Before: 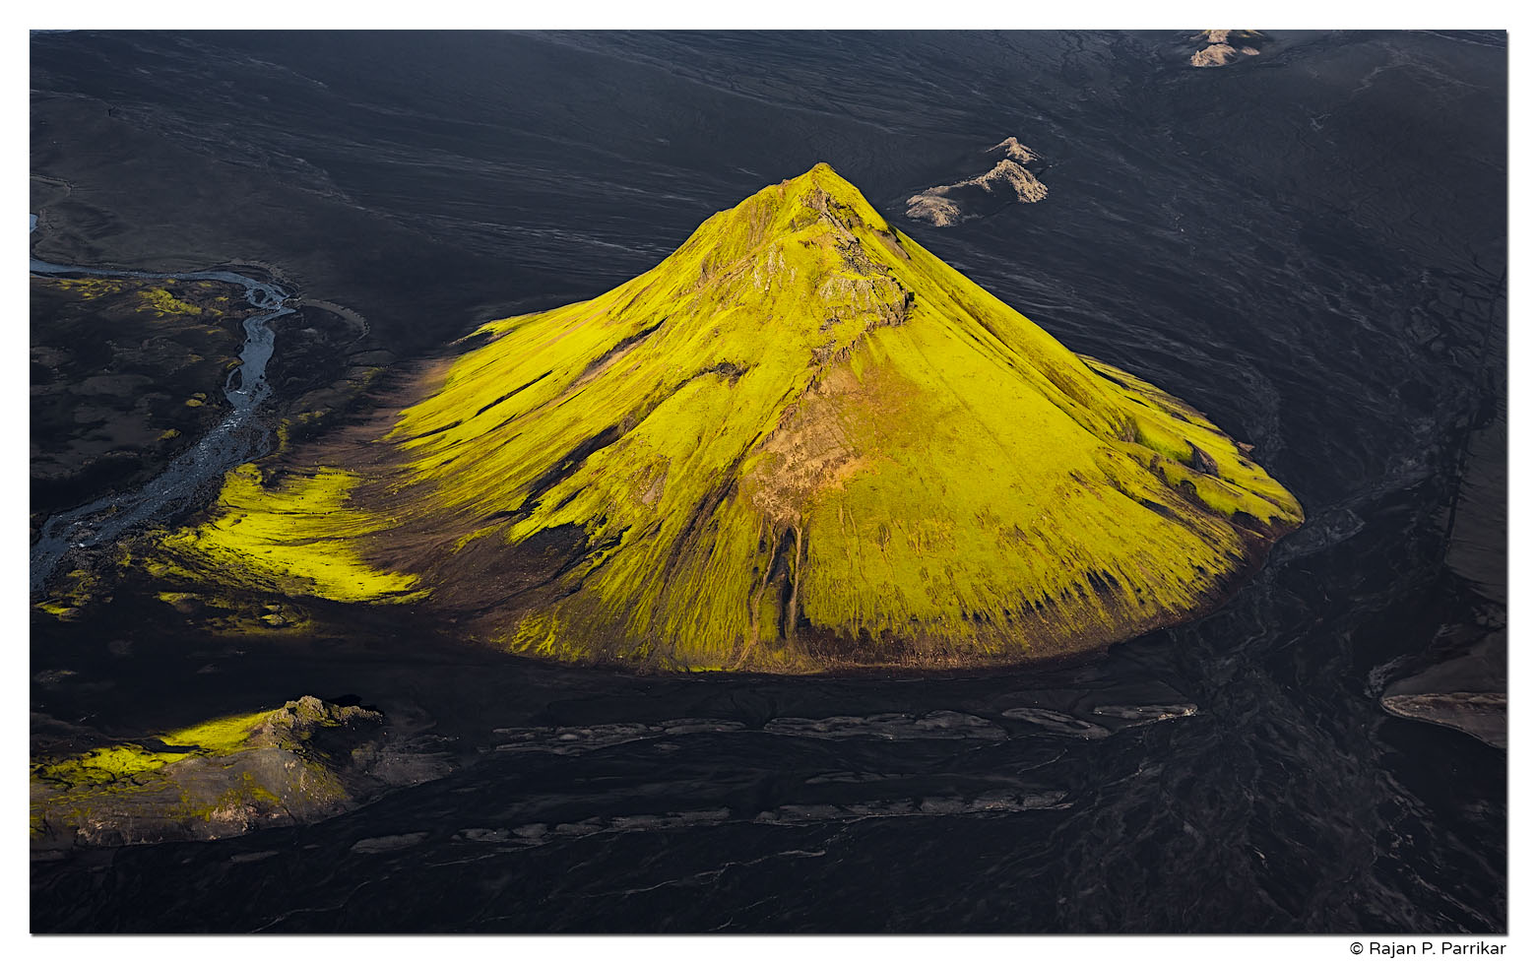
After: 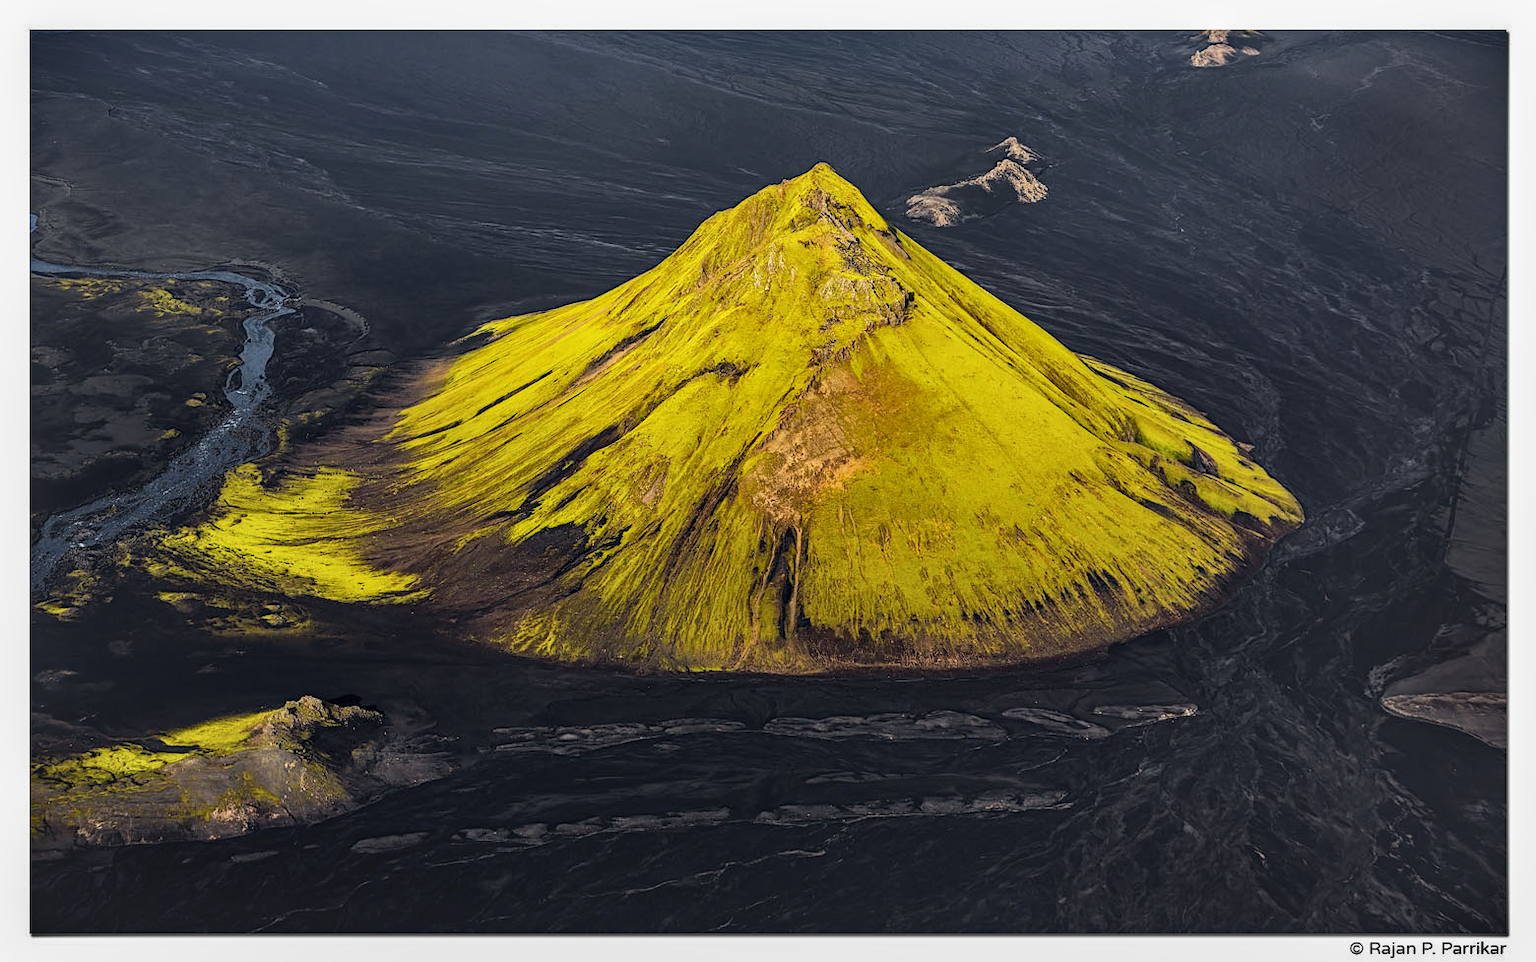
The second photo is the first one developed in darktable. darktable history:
shadows and highlights: shadows 20.91, highlights -82.73, soften with gaussian
local contrast: on, module defaults
